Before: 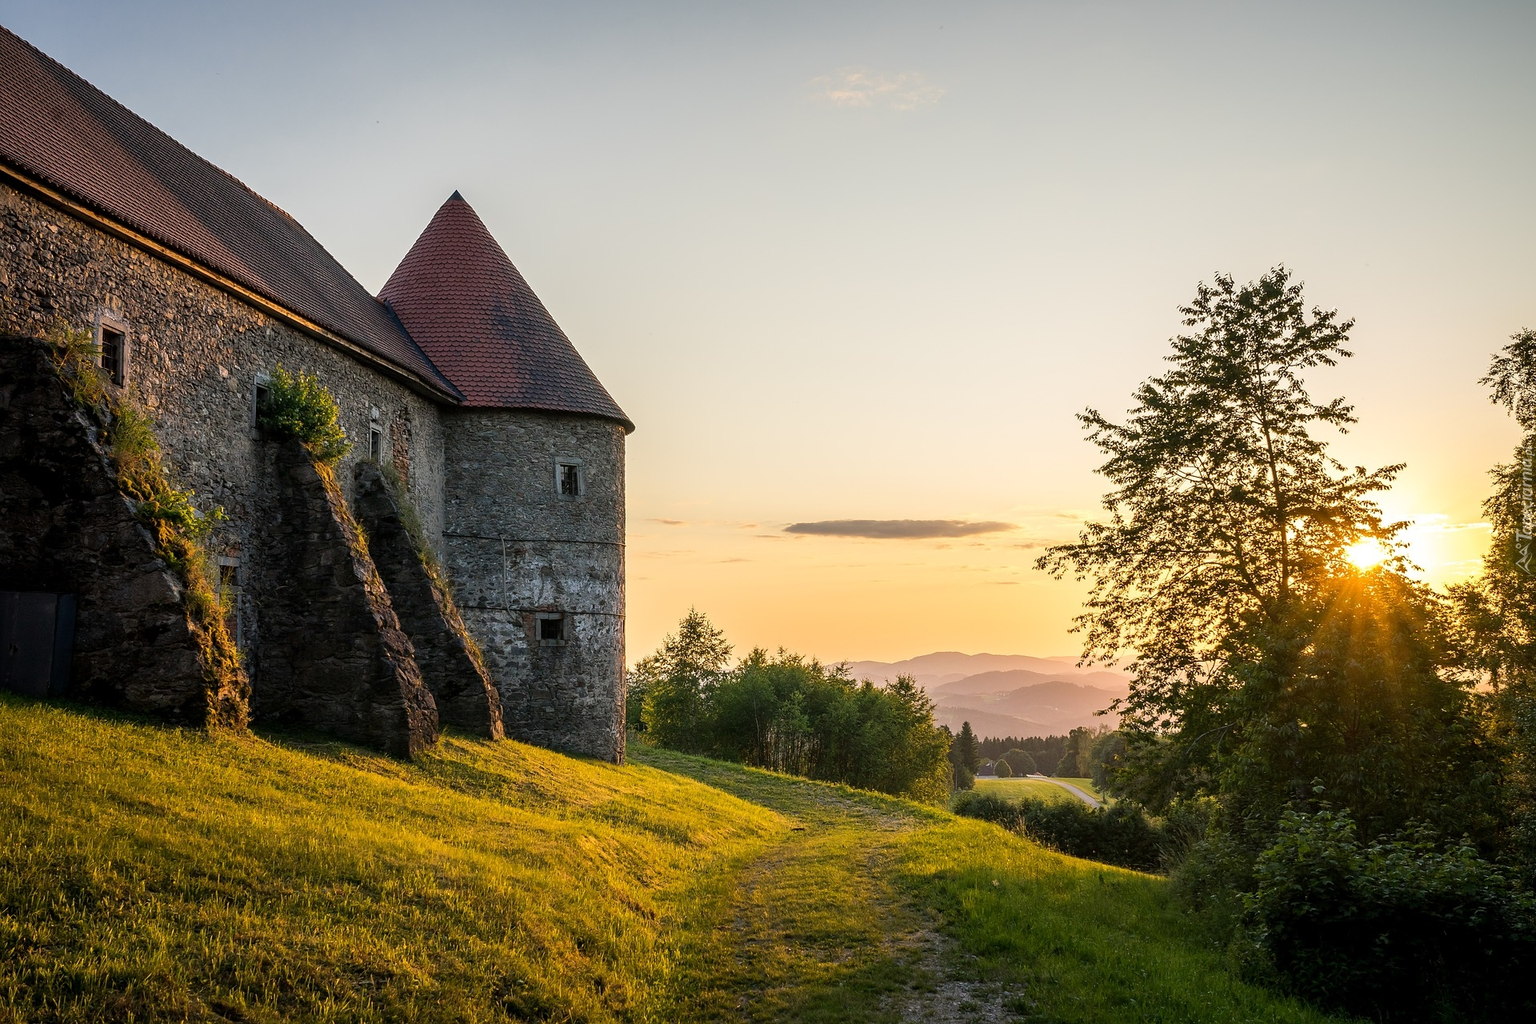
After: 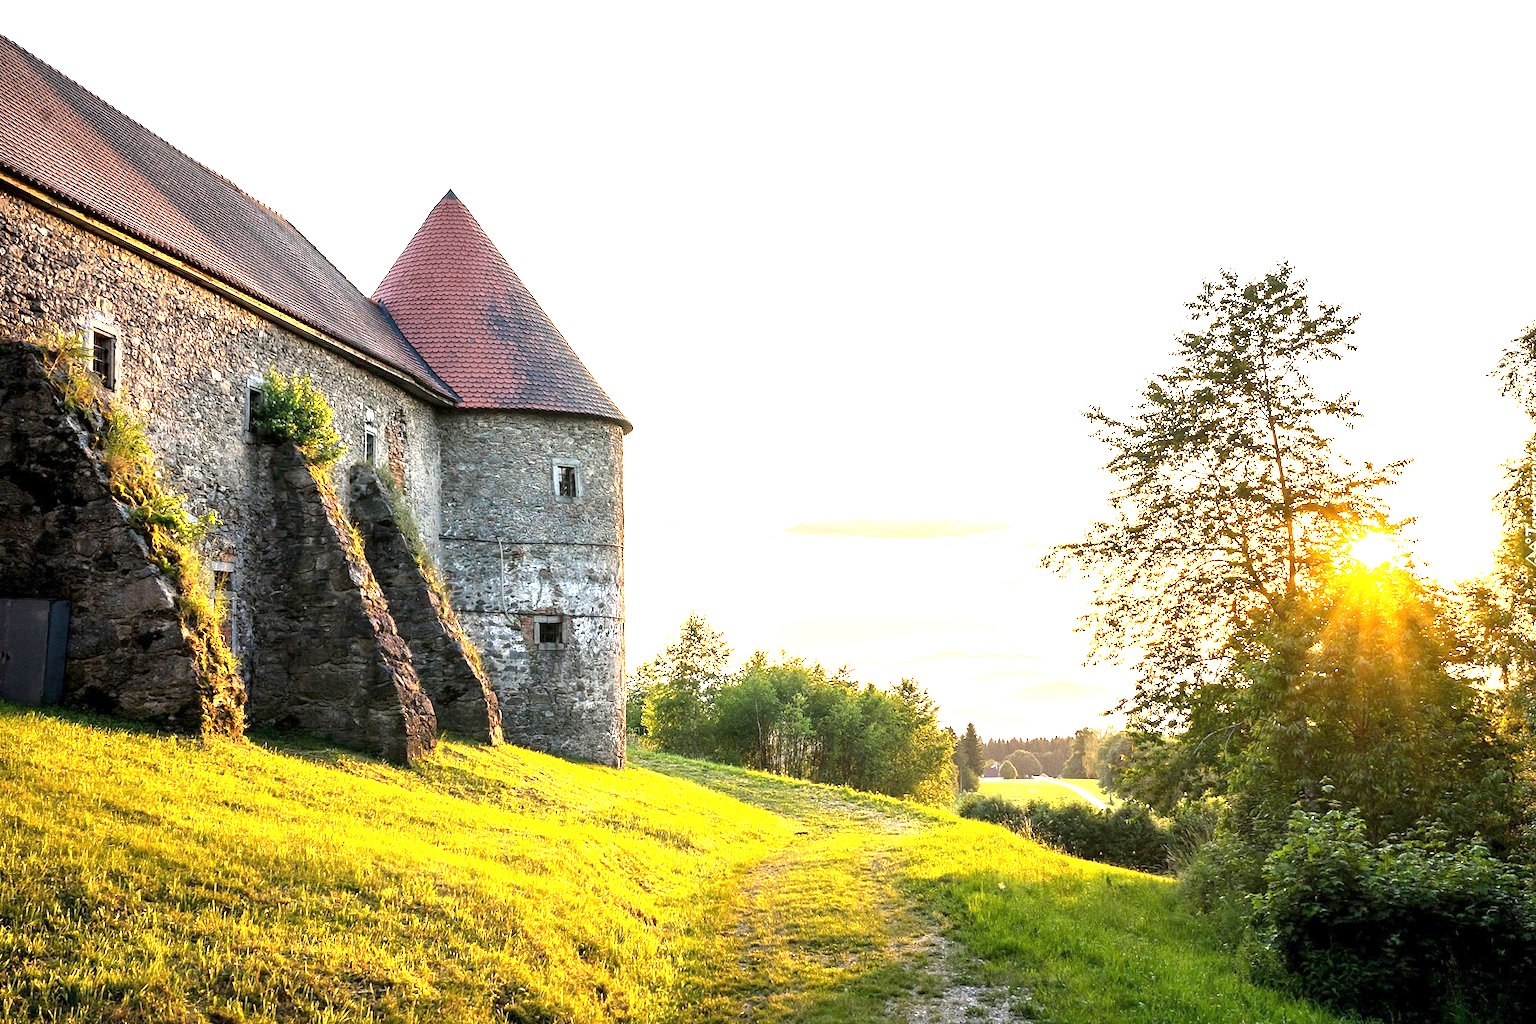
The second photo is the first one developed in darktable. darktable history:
exposure: exposure 2.207 EV, compensate highlight preservation false
rotate and perspective: rotation -0.45°, automatic cropping original format, crop left 0.008, crop right 0.992, crop top 0.012, crop bottom 0.988
